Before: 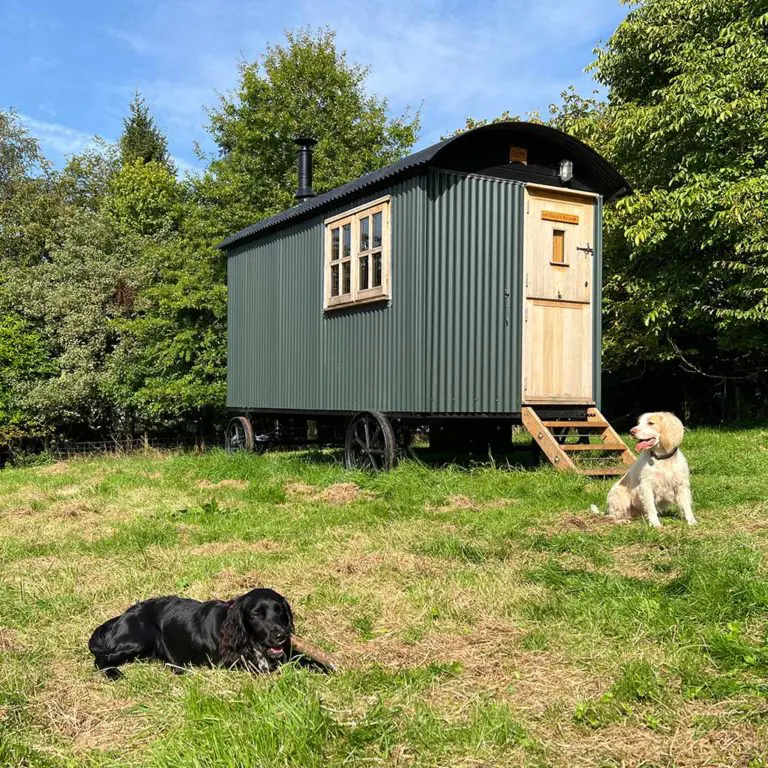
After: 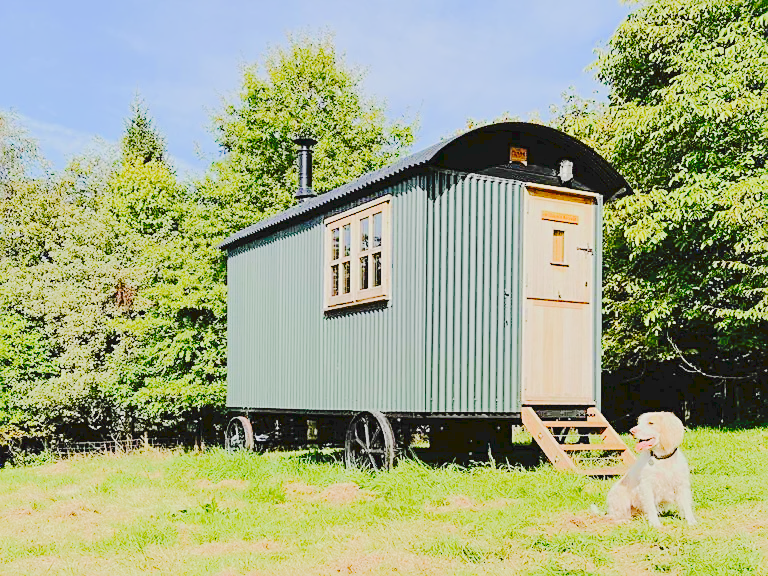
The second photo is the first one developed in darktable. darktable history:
filmic rgb: black relative exposure -7.65 EV, white relative exposure 4.56 EV, hardness 3.61, iterations of high-quality reconstruction 0
sharpen: on, module defaults
contrast brightness saturation: contrast 0.084, saturation 0.197
tone equalizer: -8 EV 1.99 EV, -7 EV 1.97 EV, -6 EV 1.97 EV, -5 EV 1.96 EV, -4 EV 1.96 EV, -3 EV 1.5 EV, -2 EV 0.991 EV, -1 EV 0.474 EV, edges refinement/feathering 500, mask exposure compensation -1.57 EV, preserve details no
tone curve: curves: ch0 [(0, 0) (0.003, 0.089) (0.011, 0.089) (0.025, 0.088) (0.044, 0.089) (0.069, 0.094) (0.1, 0.108) (0.136, 0.119) (0.177, 0.147) (0.224, 0.204) (0.277, 0.28) (0.335, 0.389) (0.399, 0.486) (0.468, 0.588) (0.543, 0.647) (0.623, 0.705) (0.709, 0.759) (0.801, 0.815) (0.898, 0.873) (1, 1)], preserve colors none
crop: bottom 24.981%
